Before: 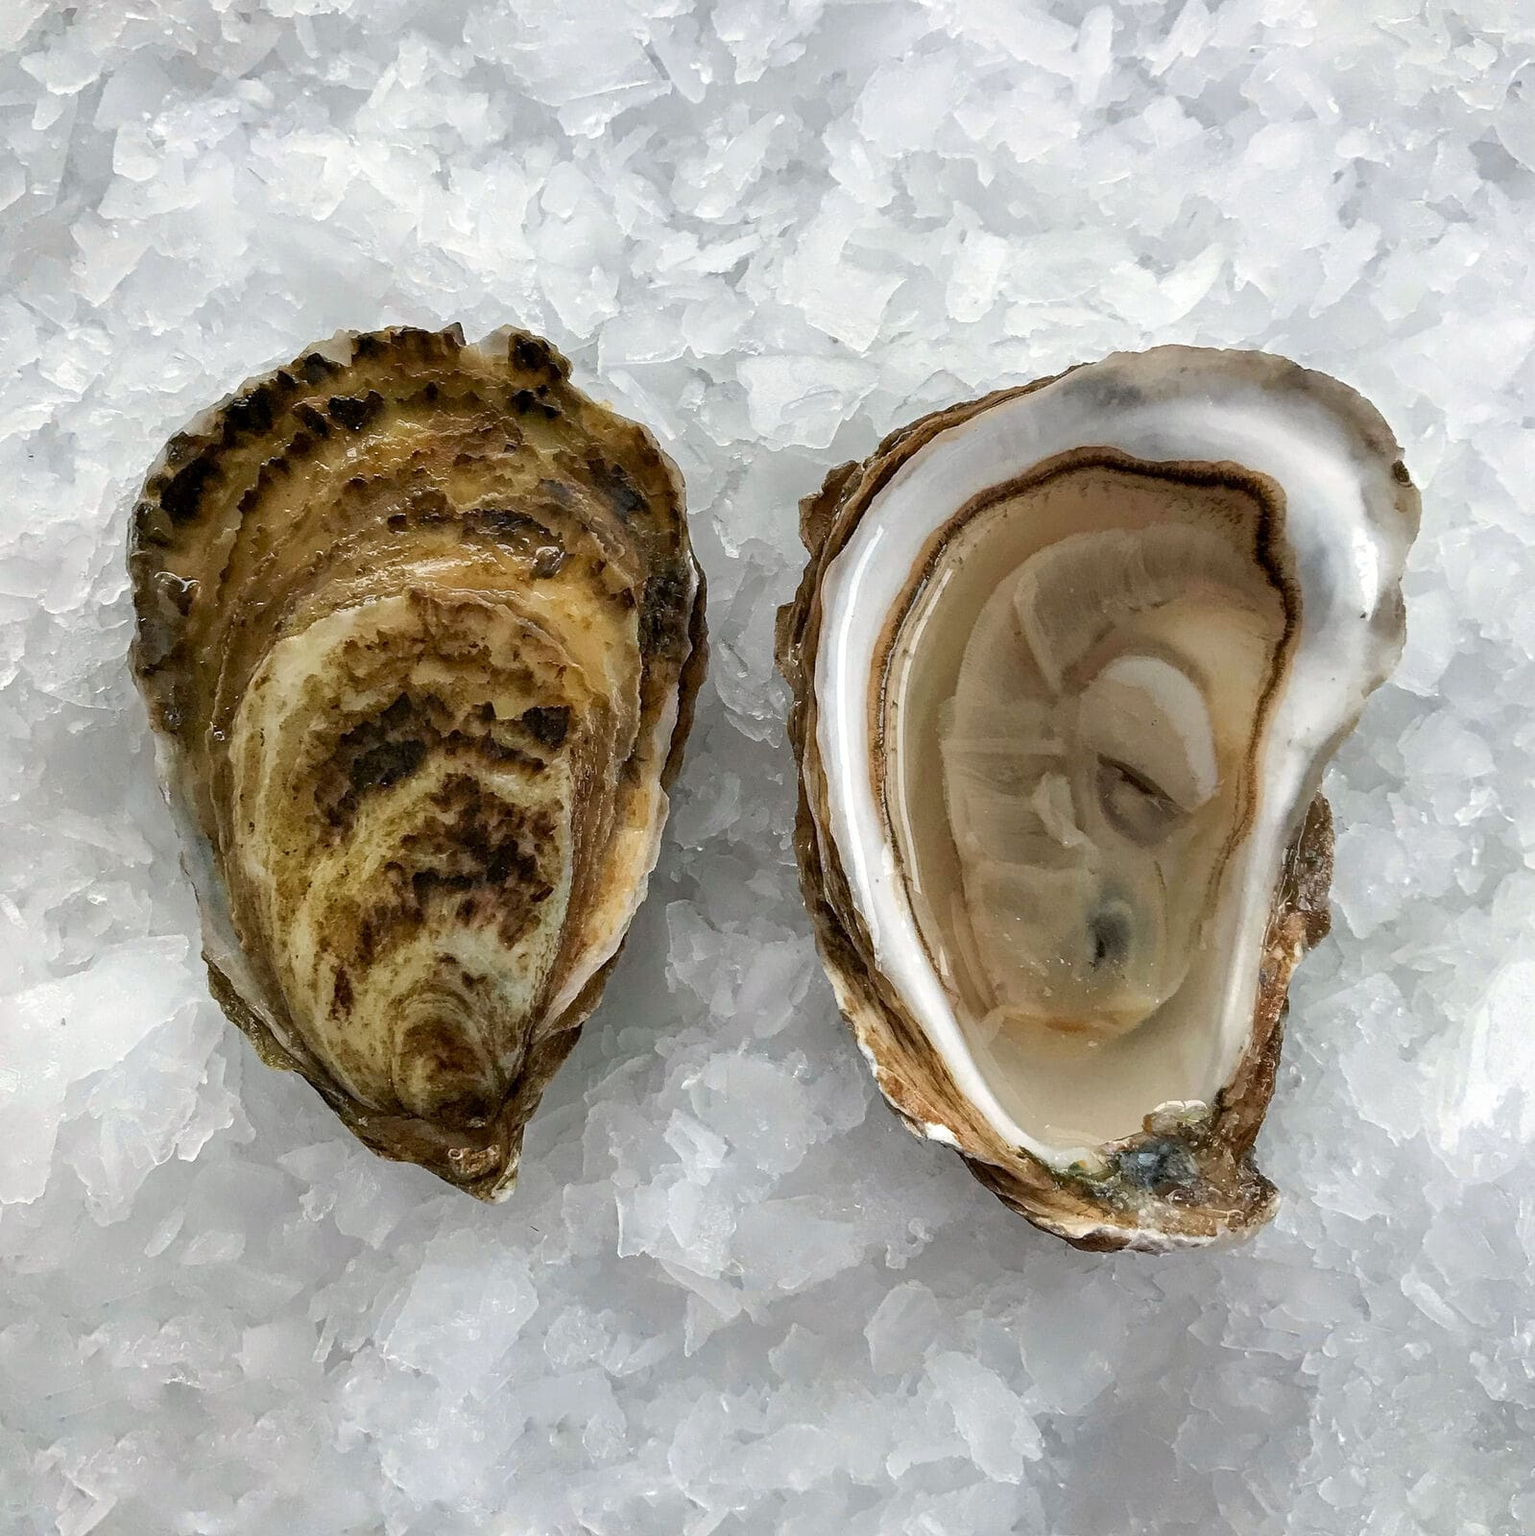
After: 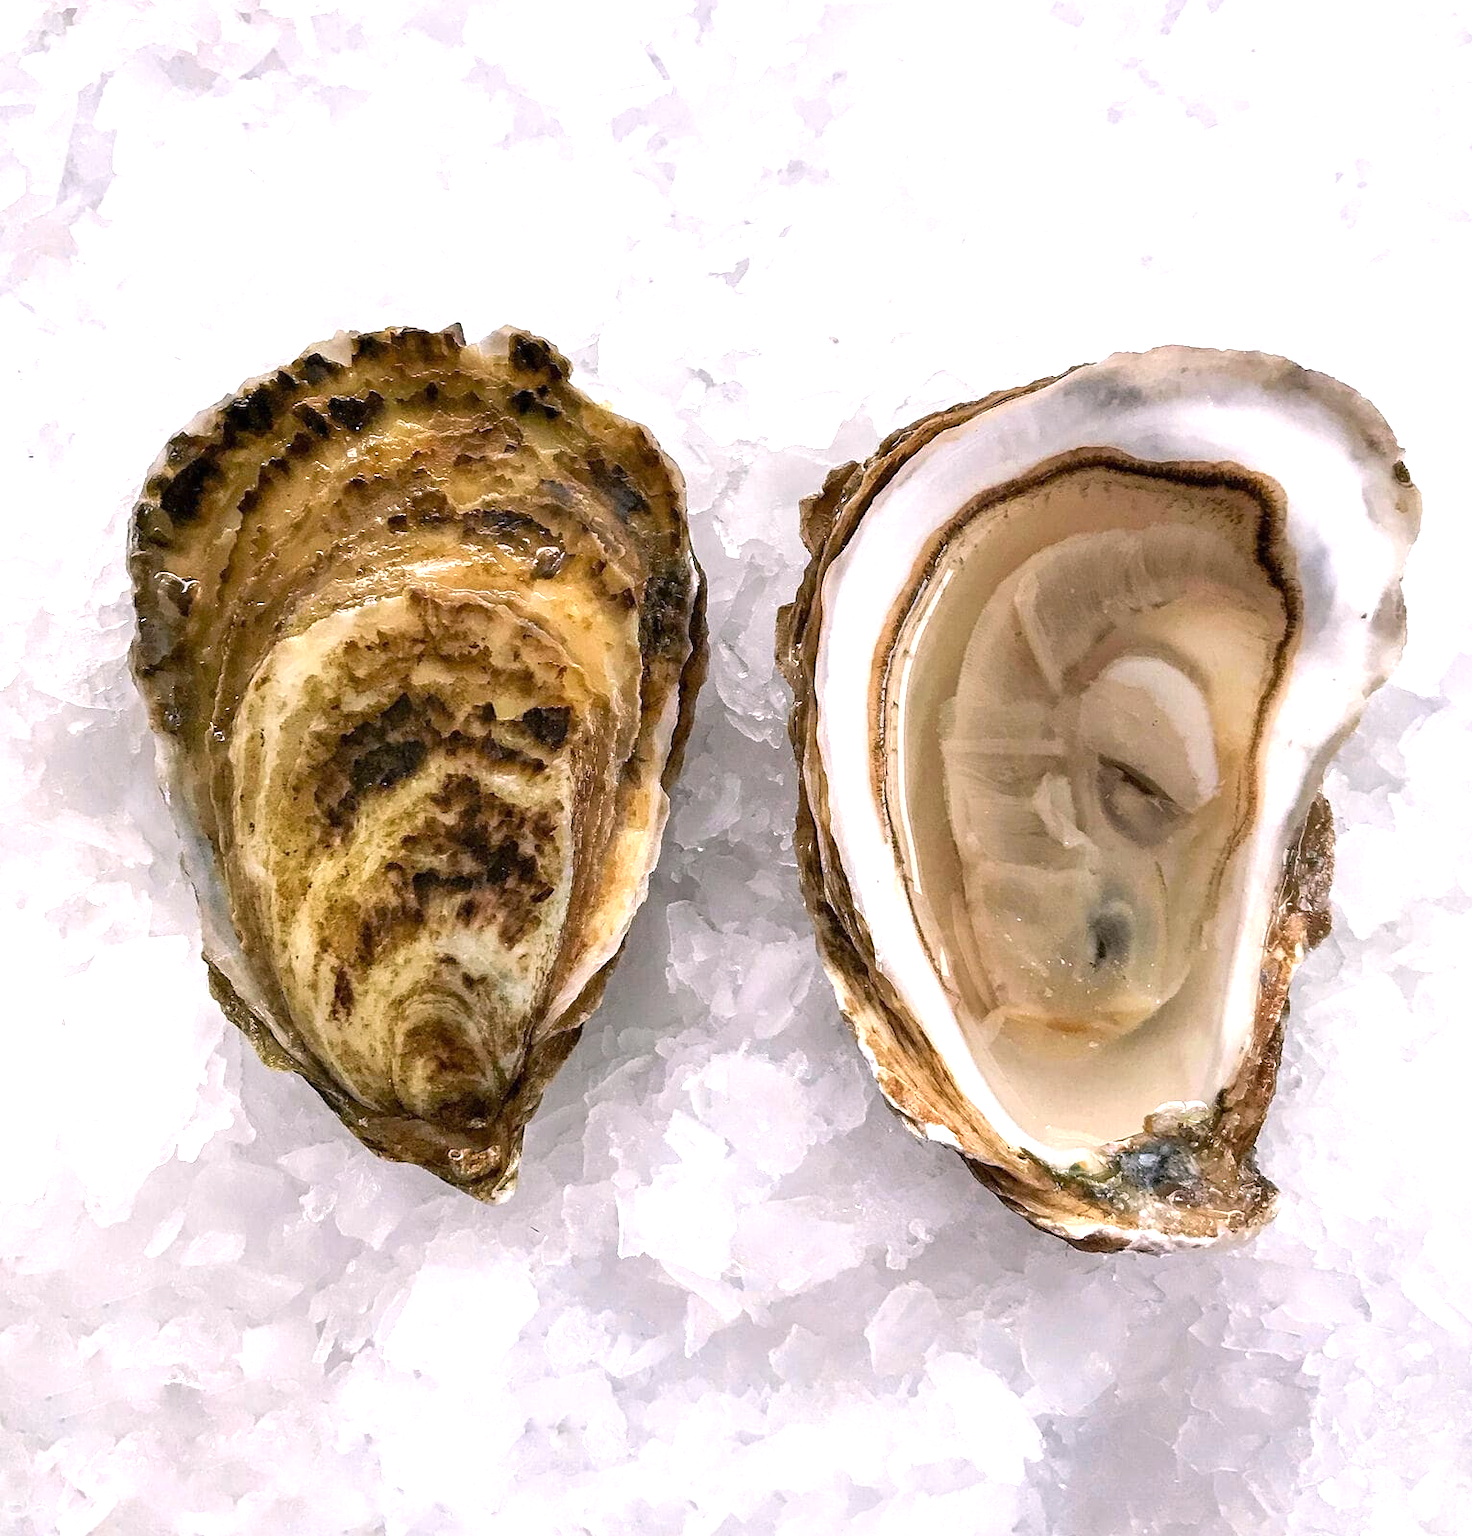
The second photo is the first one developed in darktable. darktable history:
color correction: highlights a* 7.34, highlights b* 4.37
crop: right 4.126%, bottom 0.031%
white balance: red 0.984, blue 1.059
exposure: black level correction 0, exposure 0.9 EV, compensate highlight preservation false
